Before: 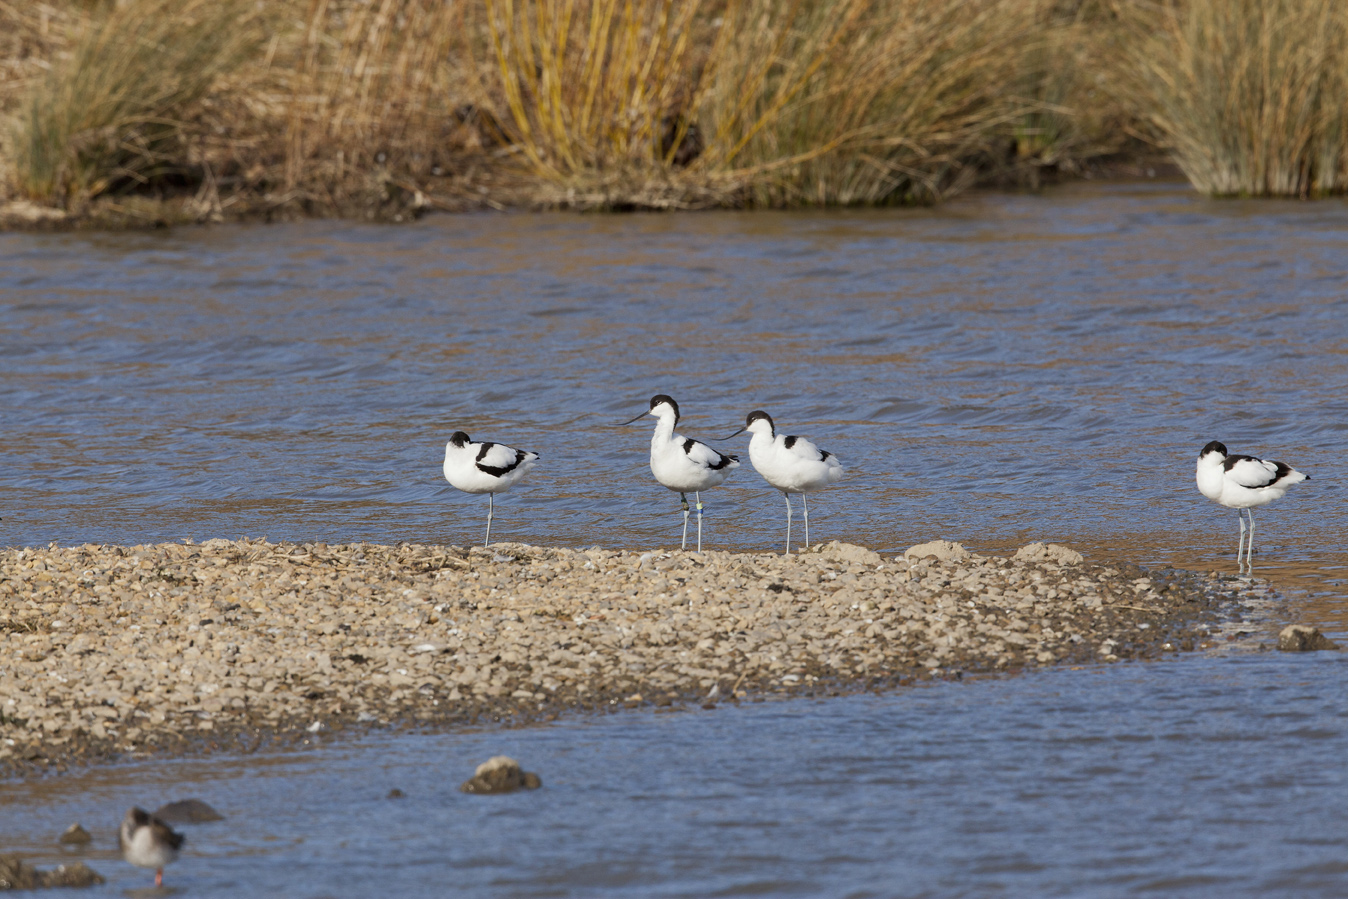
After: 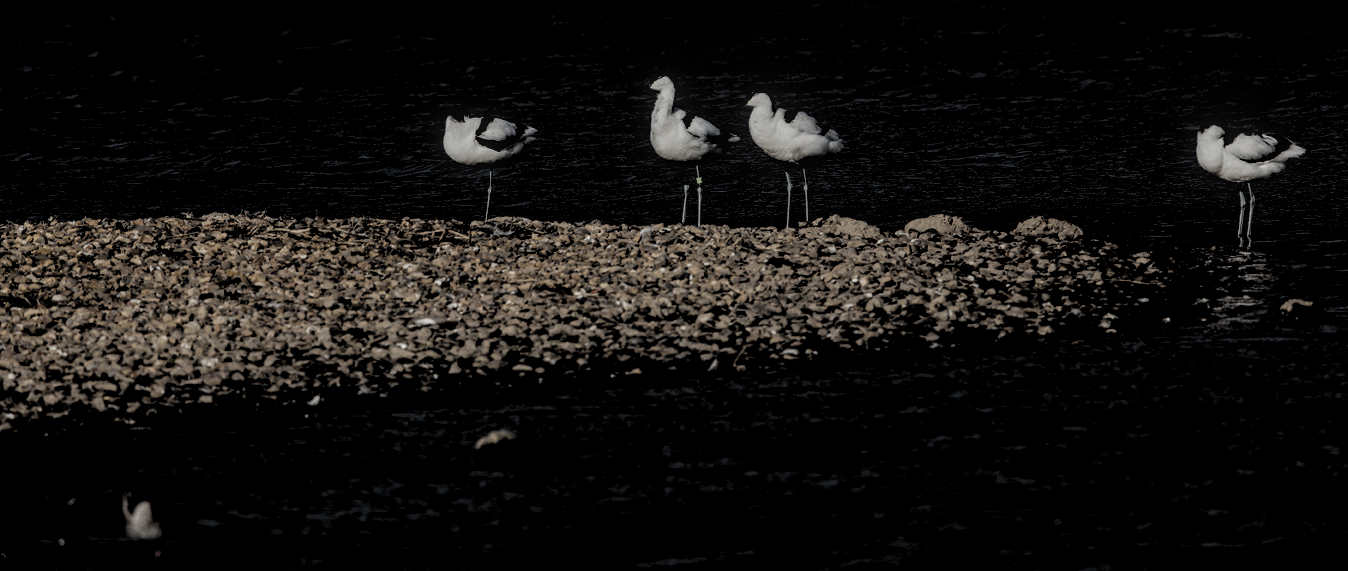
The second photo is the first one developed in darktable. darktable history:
levels: levels [0.514, 0.759, 1]
local contrast: highlights 0%, shadows 0%, detail 133%
crop and rotate: top 36.435%
